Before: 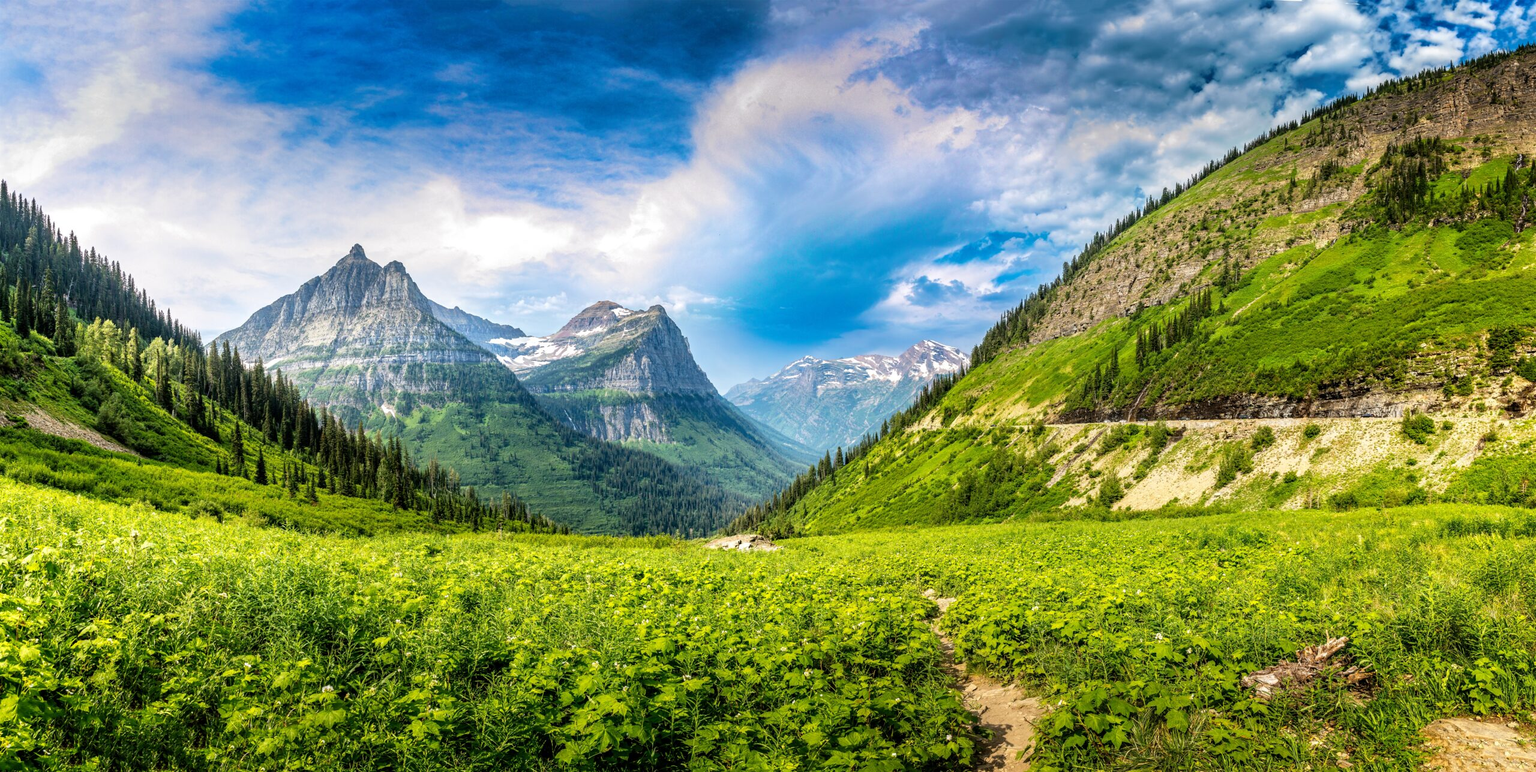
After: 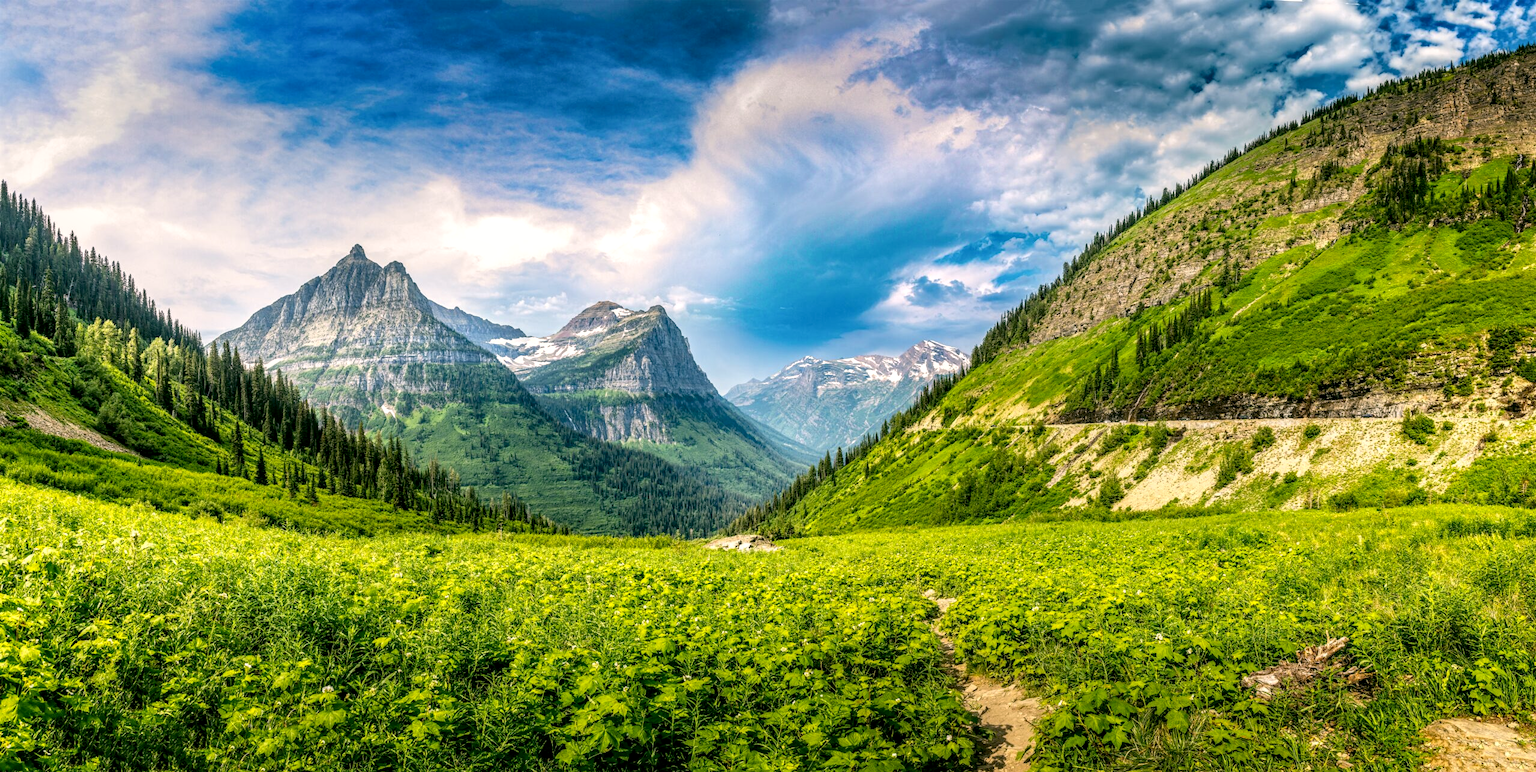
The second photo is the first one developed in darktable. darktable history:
color correction: highlights a* 4.02, highlights b* 4.98, shadows a* -7.55, shadows b* 4.98
local contrast: on, module defaults
